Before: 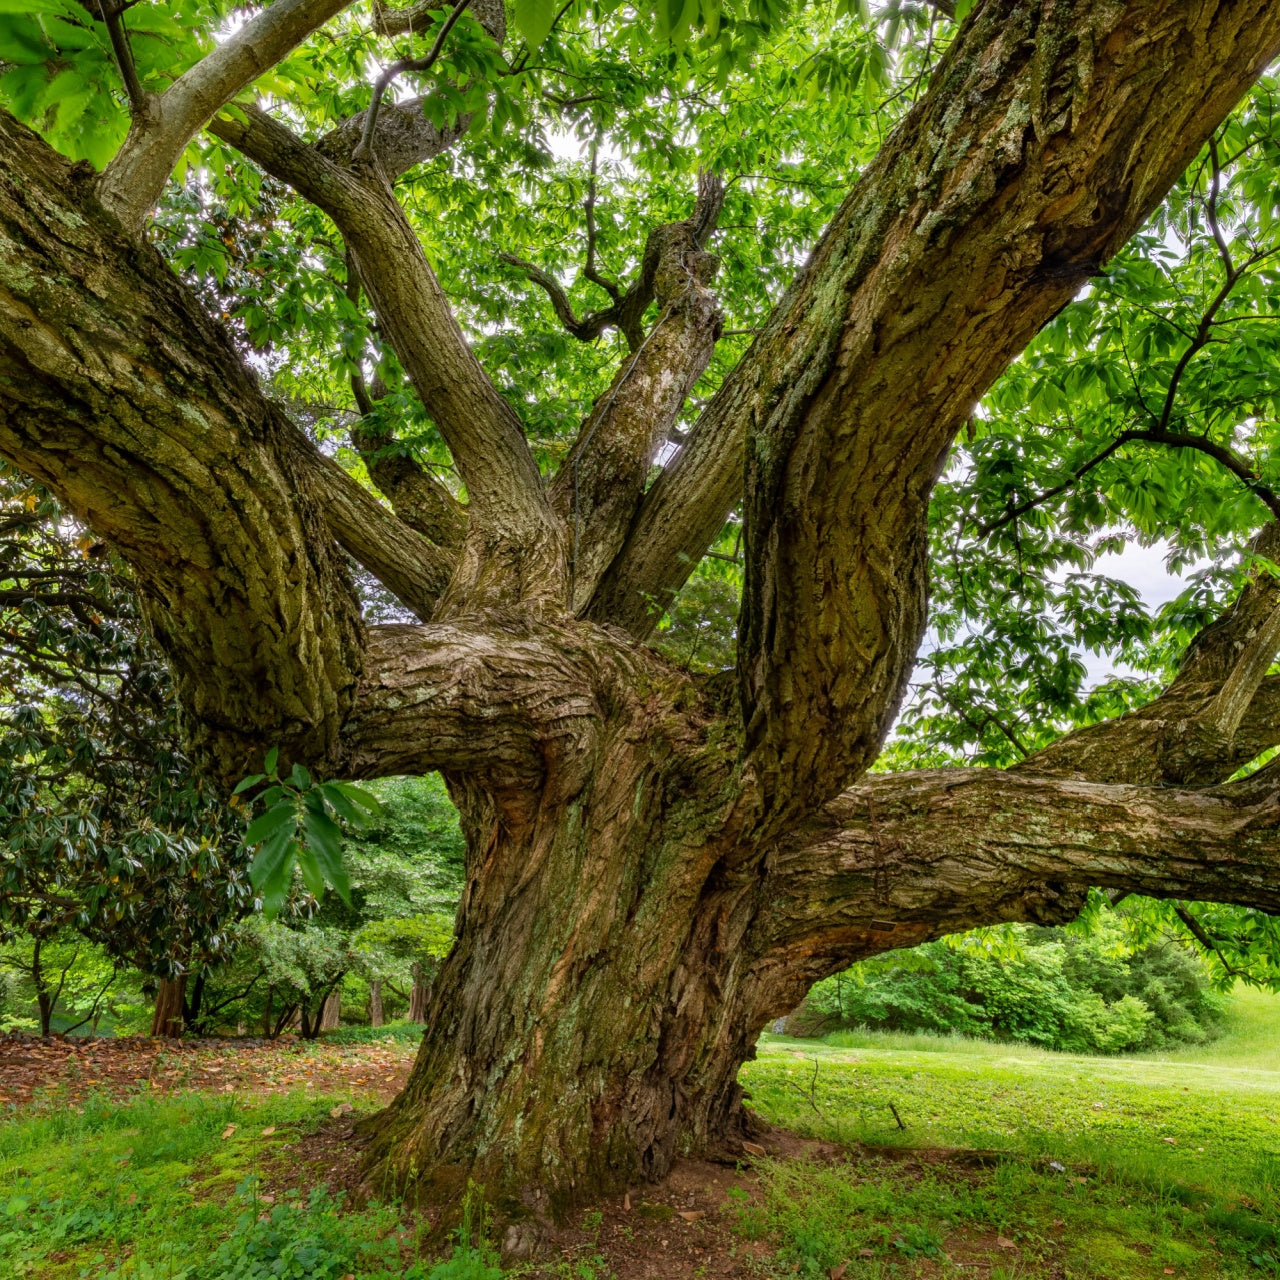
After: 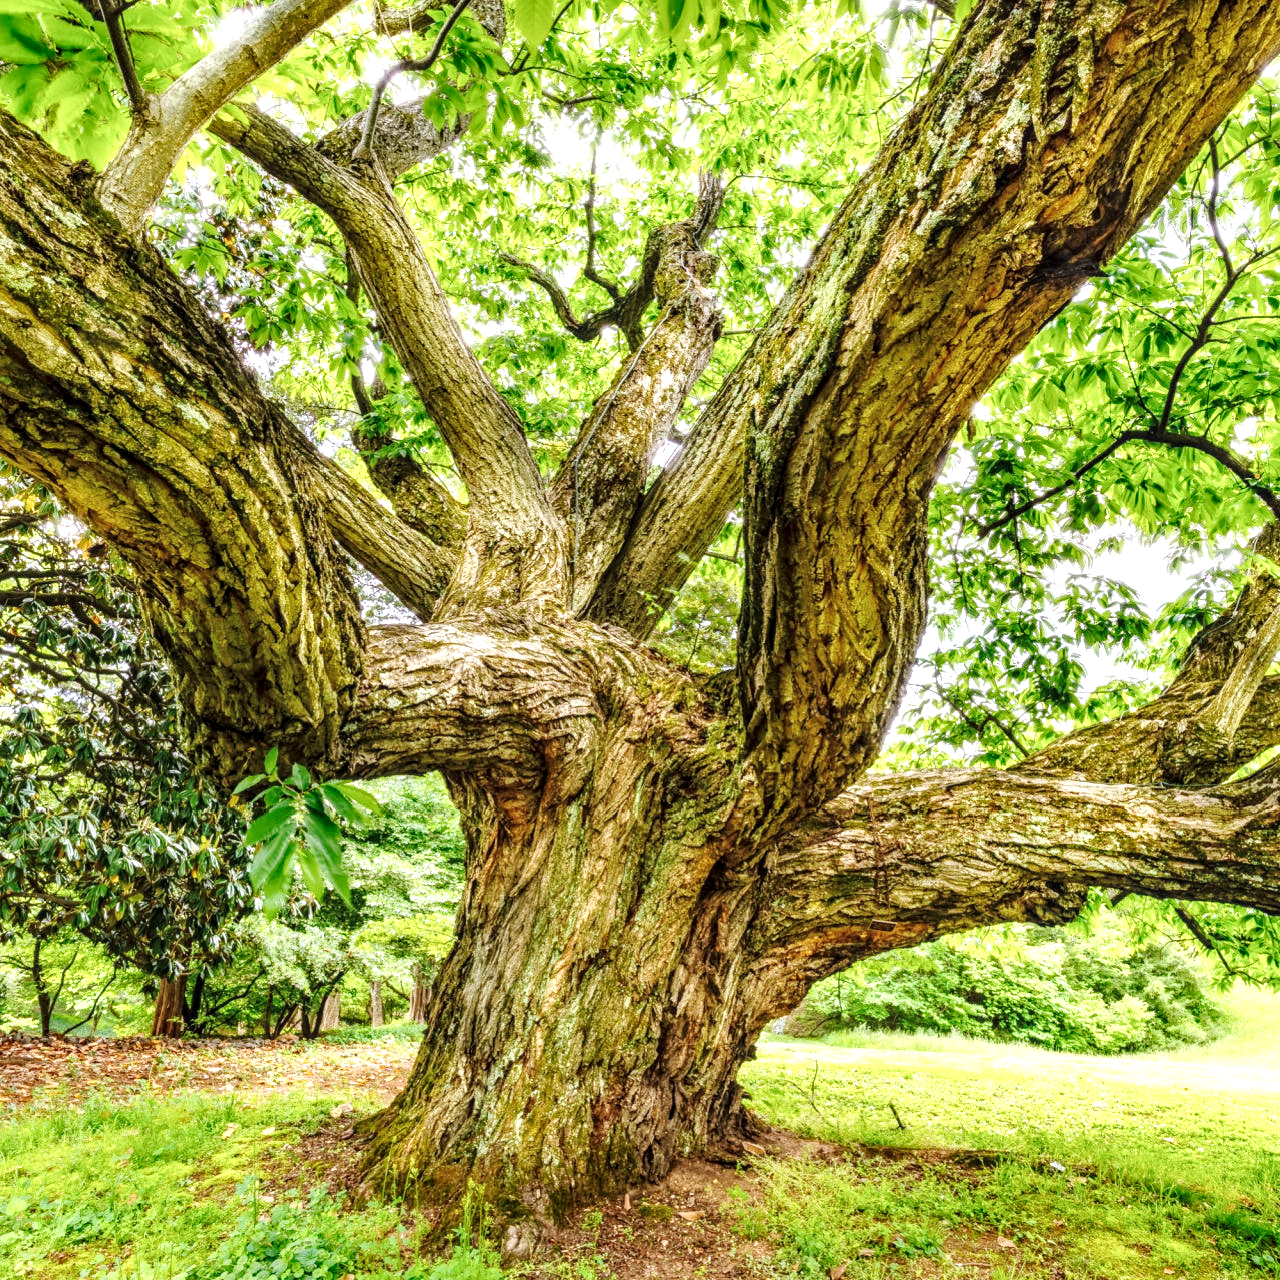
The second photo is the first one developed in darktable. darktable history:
exposure: black level correction 0, exposure 0.698 EV, compensate highlight preservation false
local contrast: detail 150%
base curve: curves: ch0 [(0, 0.007) (0.028, 0.063) (0.121, 0.311) (0.46, 0.743) (0.859, 0.957) (1, 1)], preserve colors none
